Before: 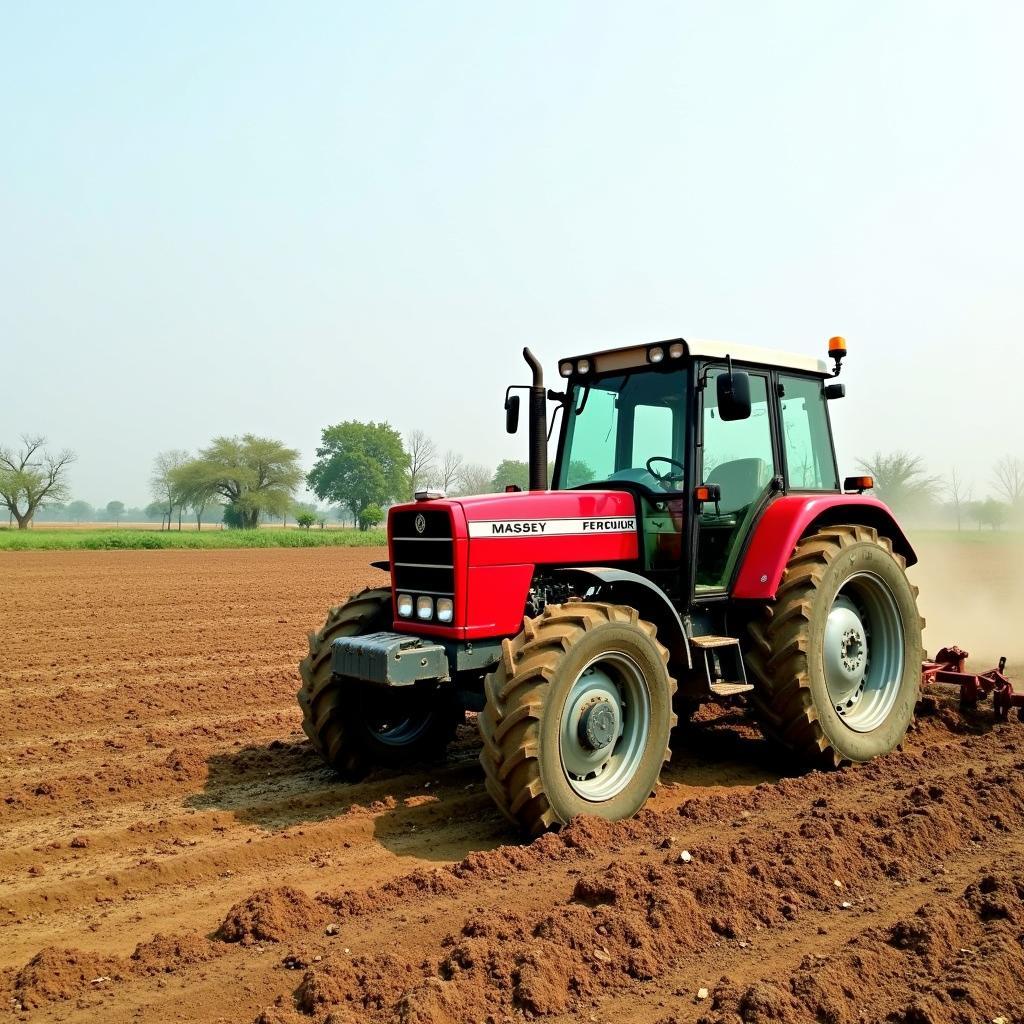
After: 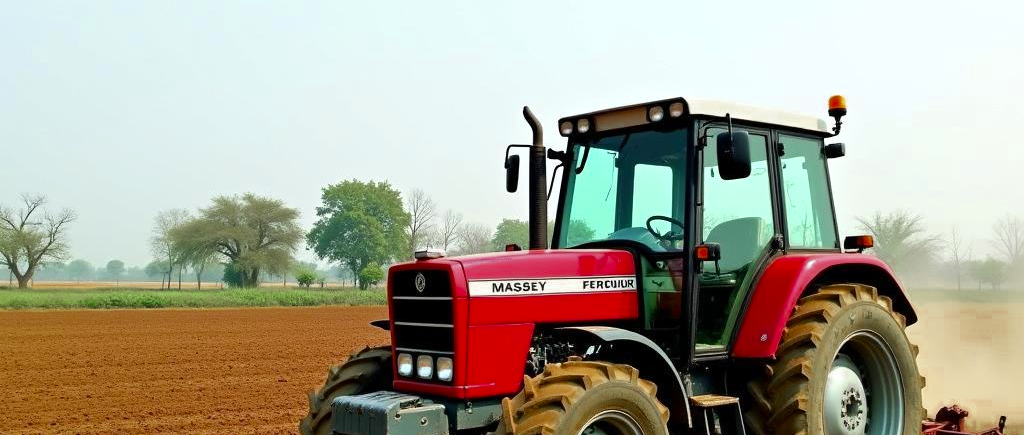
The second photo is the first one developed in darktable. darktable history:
crop and rotate: top 23.567%, bottom 33.92%
color zones: curves: ch0 [(0.11, 0.396) (0.195, 0.36) (0.25, 0.5) (0.303, 0.412) (0.357, 0.544) (0.75, 0.5) (0.967, 0.328)]; ch1 [(0, 0.468) (0.112, 0.512) (0.202, 0.6) (0.25, 0.5) (0.307, 0.352) (0.357, 0.544) (0.75, 0.5) (0.963, 0.524)]
